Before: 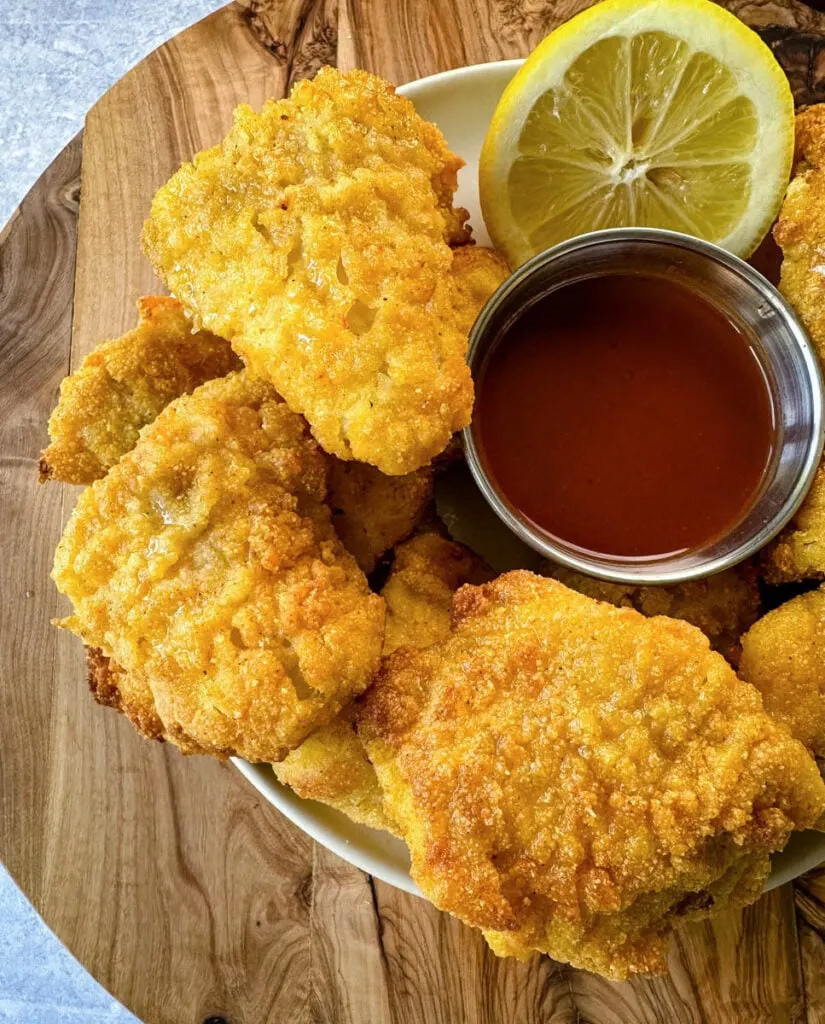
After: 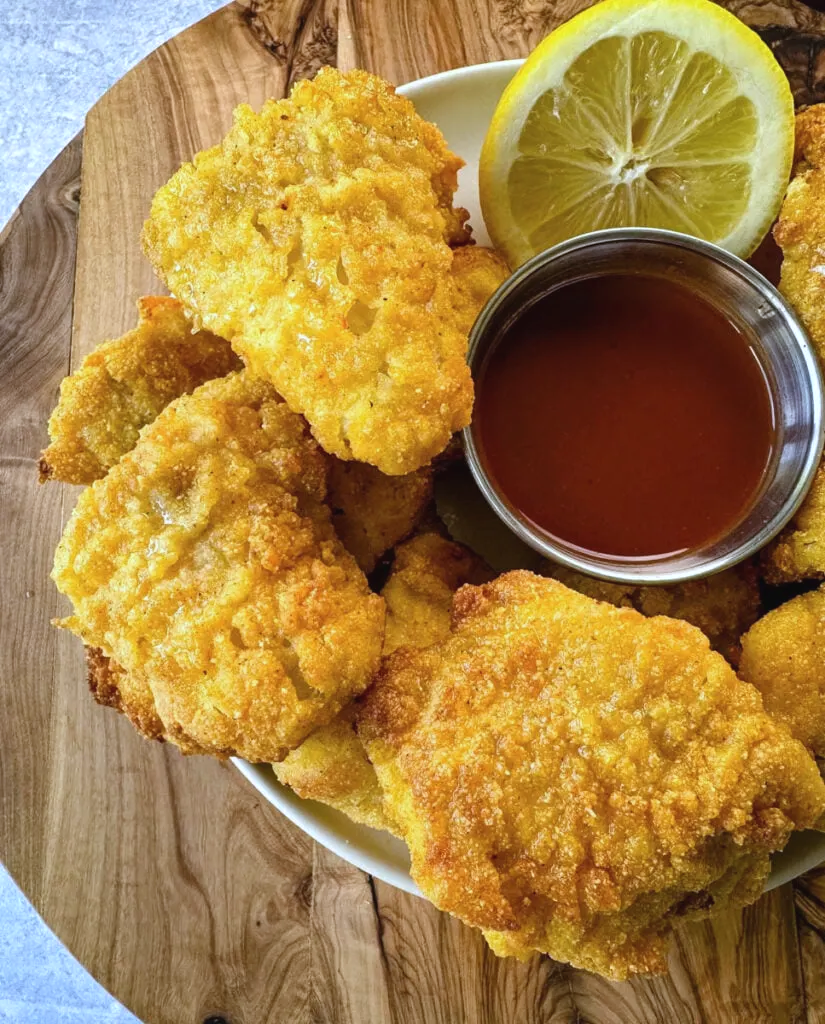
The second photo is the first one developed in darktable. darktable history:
exposure: black level correction -0.003, exposure 0.04 EV, compensate highlight preservation false
white balance: red 0.954, blue 1.079
